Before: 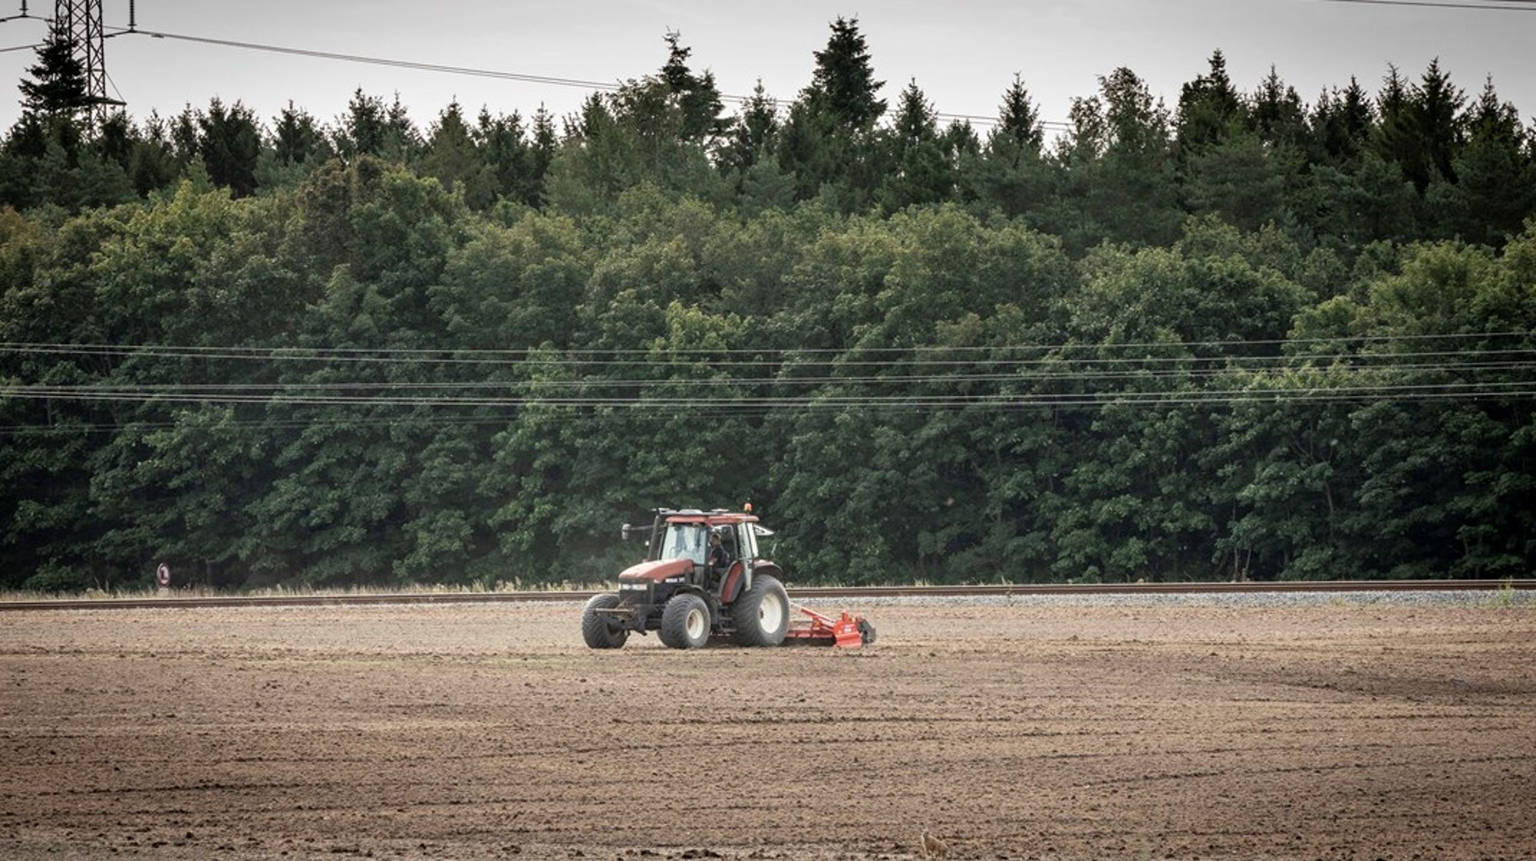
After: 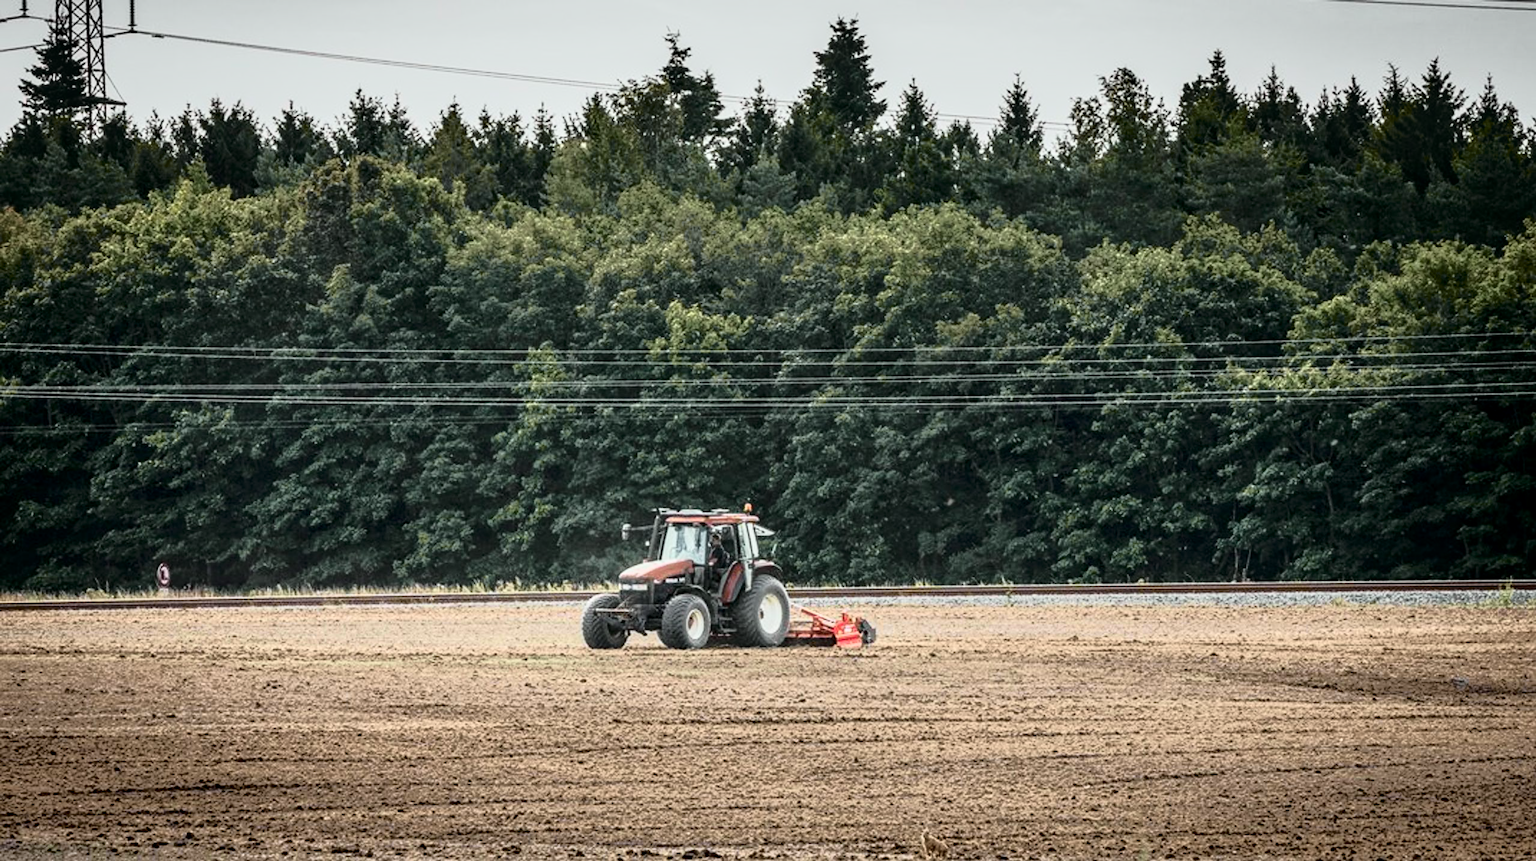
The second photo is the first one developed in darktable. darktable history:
sharpen: amount 0.202
local contrast: detail 130%
tone curve: curves: ch0 [(0, 0) (0.081, 0.044) (0.192, 0.125) (0.283, 0.238) (0.416, 0.449) (0.495, 0.524) (0.661, 0.756) (0.788, 0.87) (1, 0.951)]; ch1 [(0, 0) (0.161, 0.092) (0.35, 0.33) (0.392, 0.392) (0.427, 0.426) (0.479, 0.472) (0.505, 0.497) (0.521, 0.524) (0.567, 0.56) (0.583, 0.592) (0.625, 0.627) (0.678, 0.733) (1, 1)]; ch2 [(0, 0) (0.346, 0.362) (0.404, 0.427) (0.502, 0.499) (0.531, 0.523) (0.544, 0.561) (0.58, 0.59) (0.629, 0.642) (0.717, 0.678) (1, 1)], color space Lab, independent channels, preserve colors none
